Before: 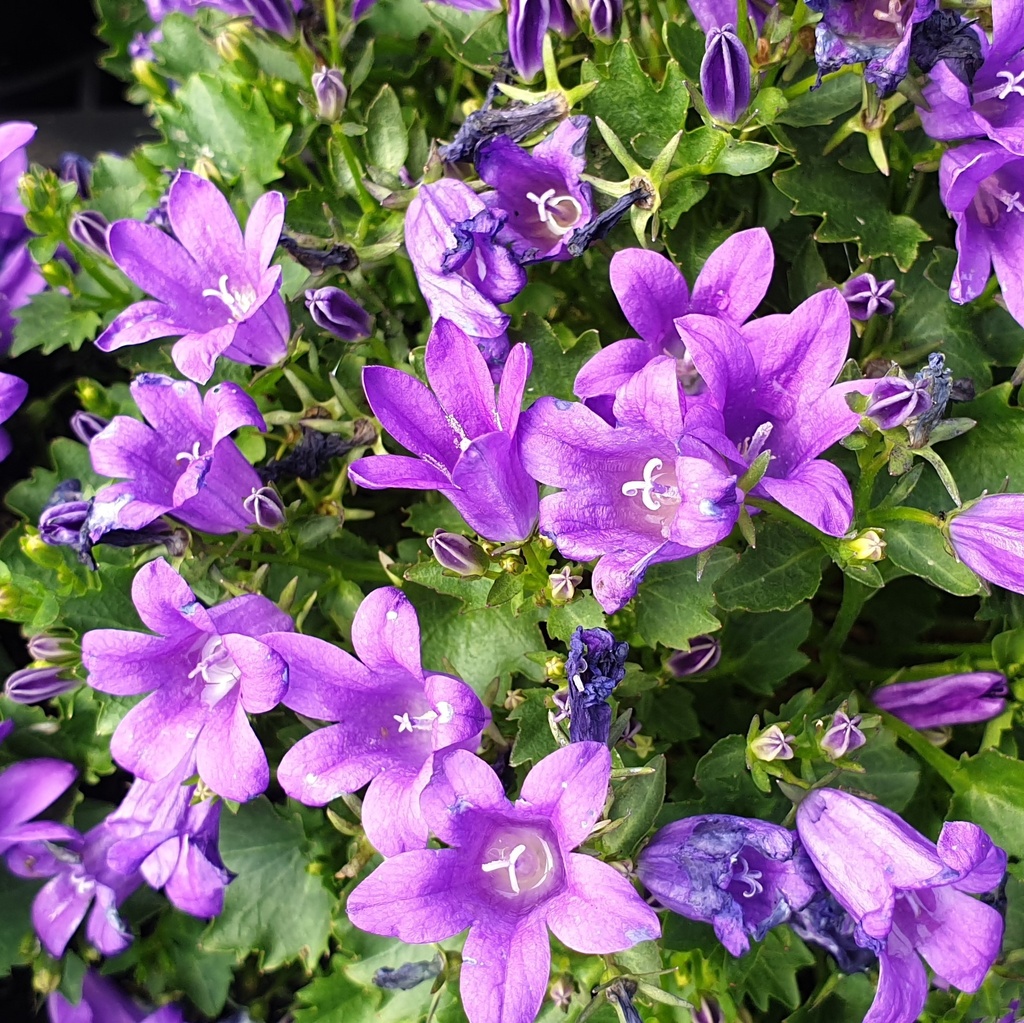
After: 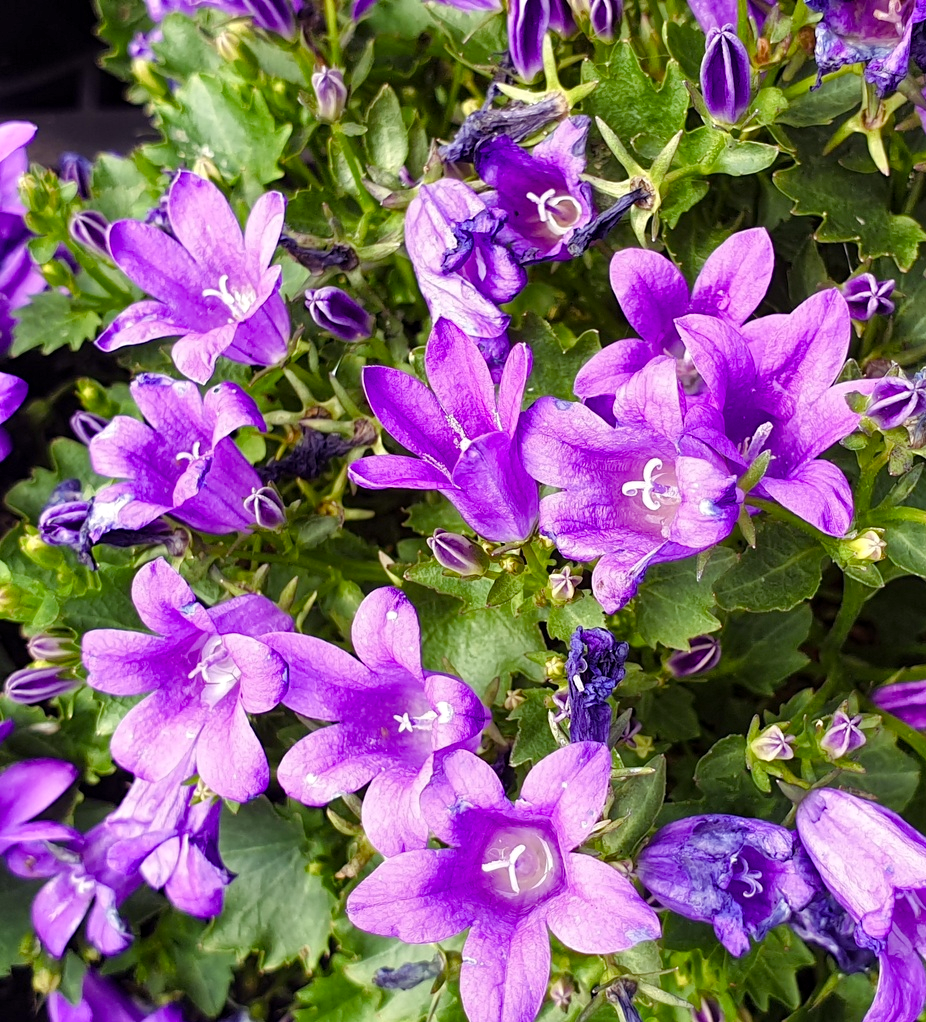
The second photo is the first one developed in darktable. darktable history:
color balance rgb: shadows lift › chroma 6.305%, shadows lift › hue 305.35°, highlights gain › chroma 0.265%, highlights gain › hue 332.22°, perceptual saturation grading › global saturation 0.744%, perceptual saturation grading › highlights -8.36%, perceptual saturation grading › mid-tones 18.875%, perceptual saturation grading › shadows 28.37%, perceptual brilliance grading › global brilliance 2.488%, perceptual brilliance grading › highlights -3.733%
local contrast: highlights 102%, shadows 97%, detail 119%, midtone range 0.2
tone equalizer: edges refinement/feathering 500, mask exposure compensation -1.57 EV, preserve details no
crop: right 9.497%, bottom 0.044%
shadows and highlights: low approximation 0.01, soften with gaussian
